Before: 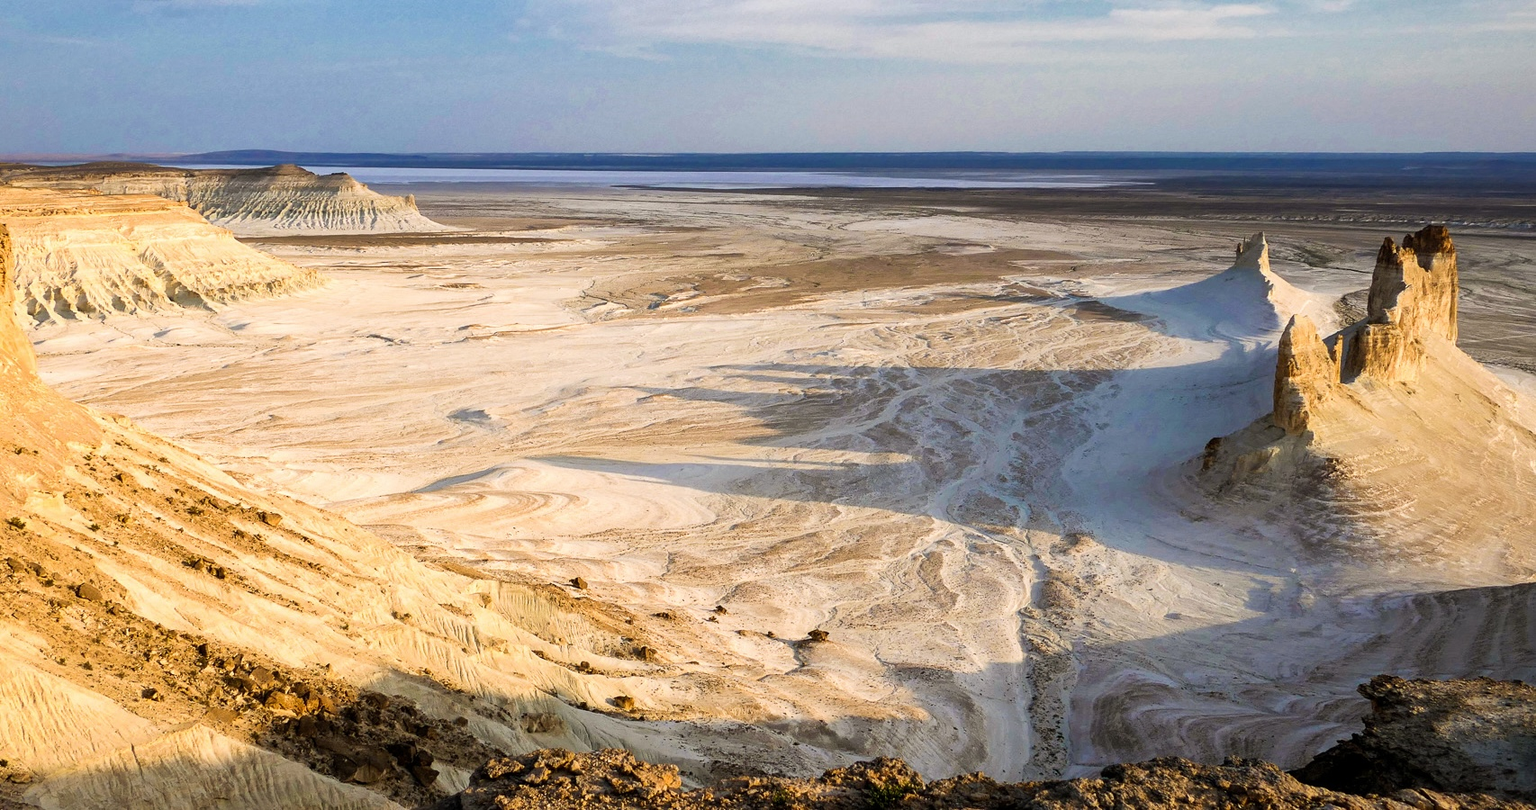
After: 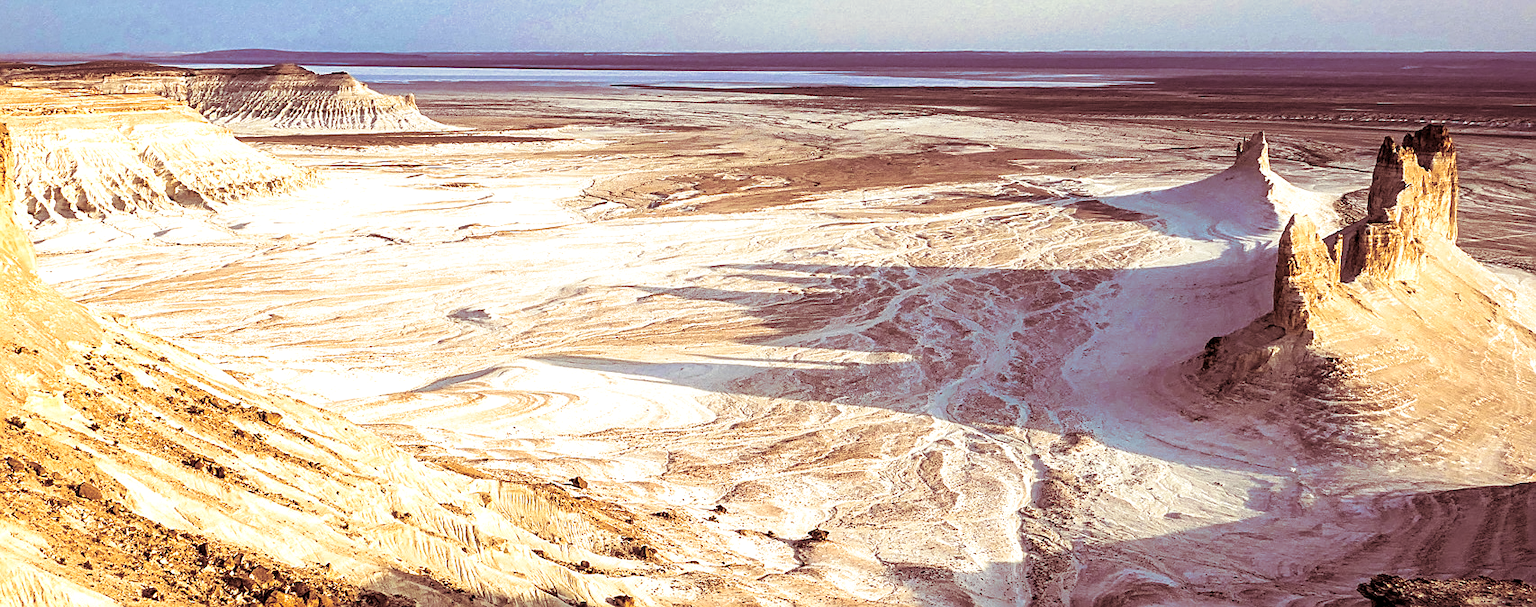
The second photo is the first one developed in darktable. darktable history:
crop and rotate: top 12.5%, bottom 12.5%
sharpen: on, module defaults
split-toning: compress 20%
local contrast: on, module defaults
exposure: black level correction 0.001, exposure 0.5 EV, compensate exposure bias true, compensate highlight preservation false
